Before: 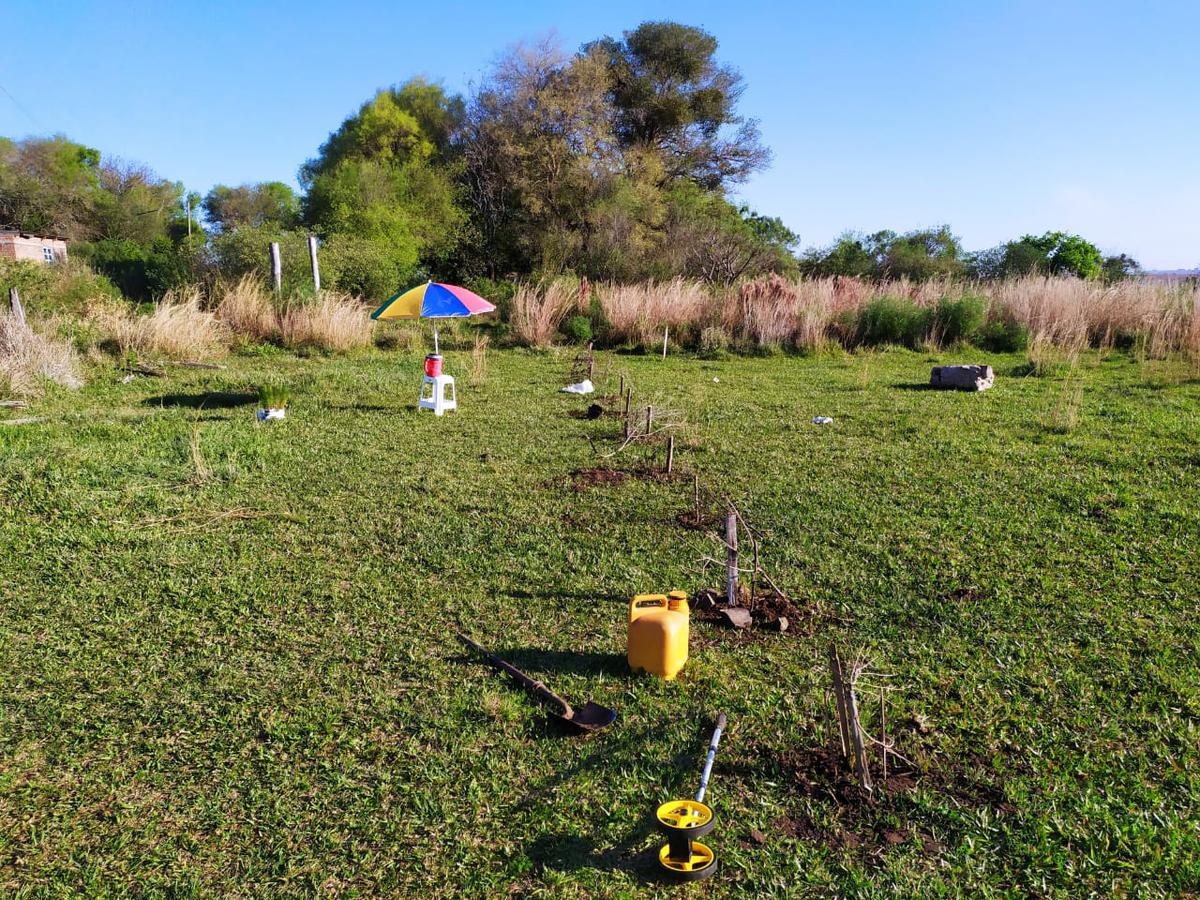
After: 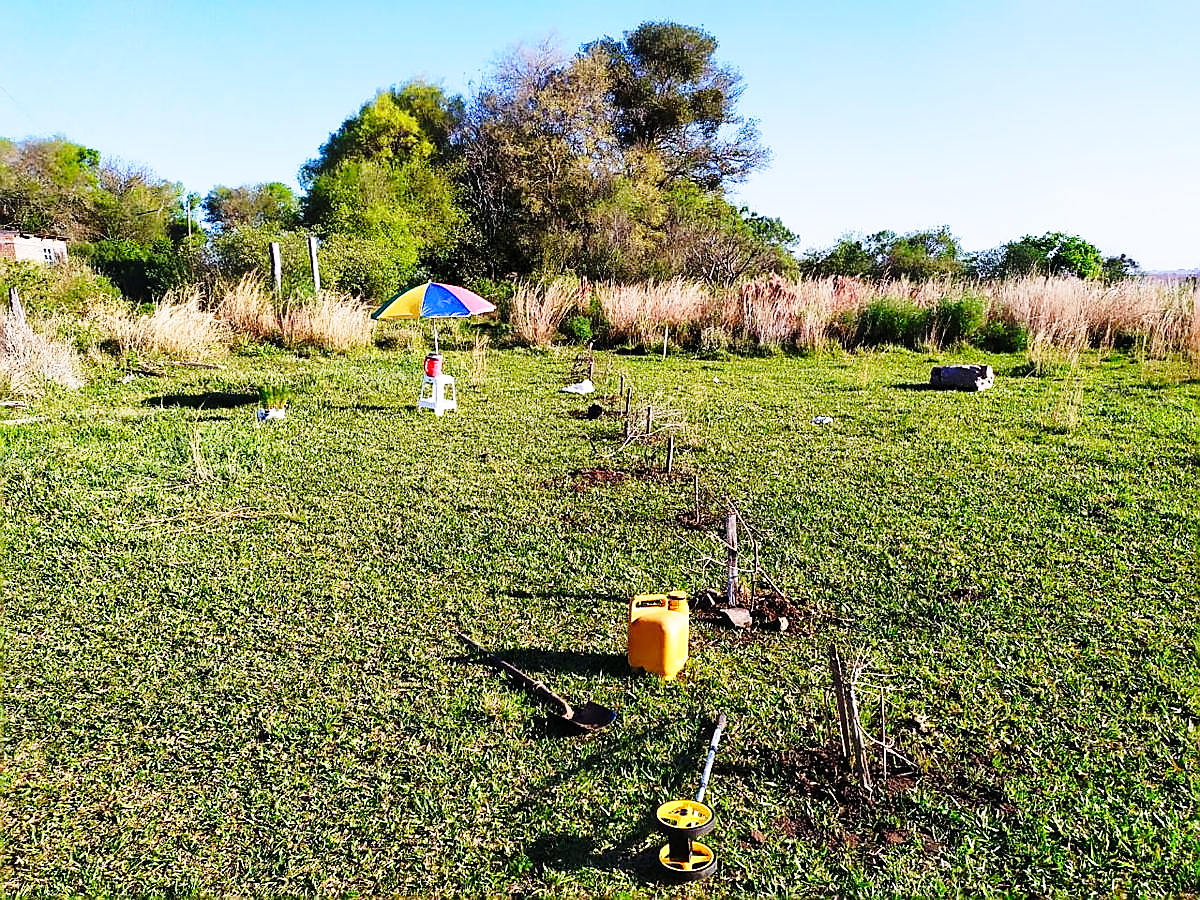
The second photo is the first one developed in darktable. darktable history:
sharpen: radius 1.4, amount 1.25, threshold 0.7
base curve: curves: ch0 [(0, 0) (0.04, 0.03) (0.133, 0.232) (0.448, 0.748) (0.843, 0.968) (1, 1)], preserve colors none
